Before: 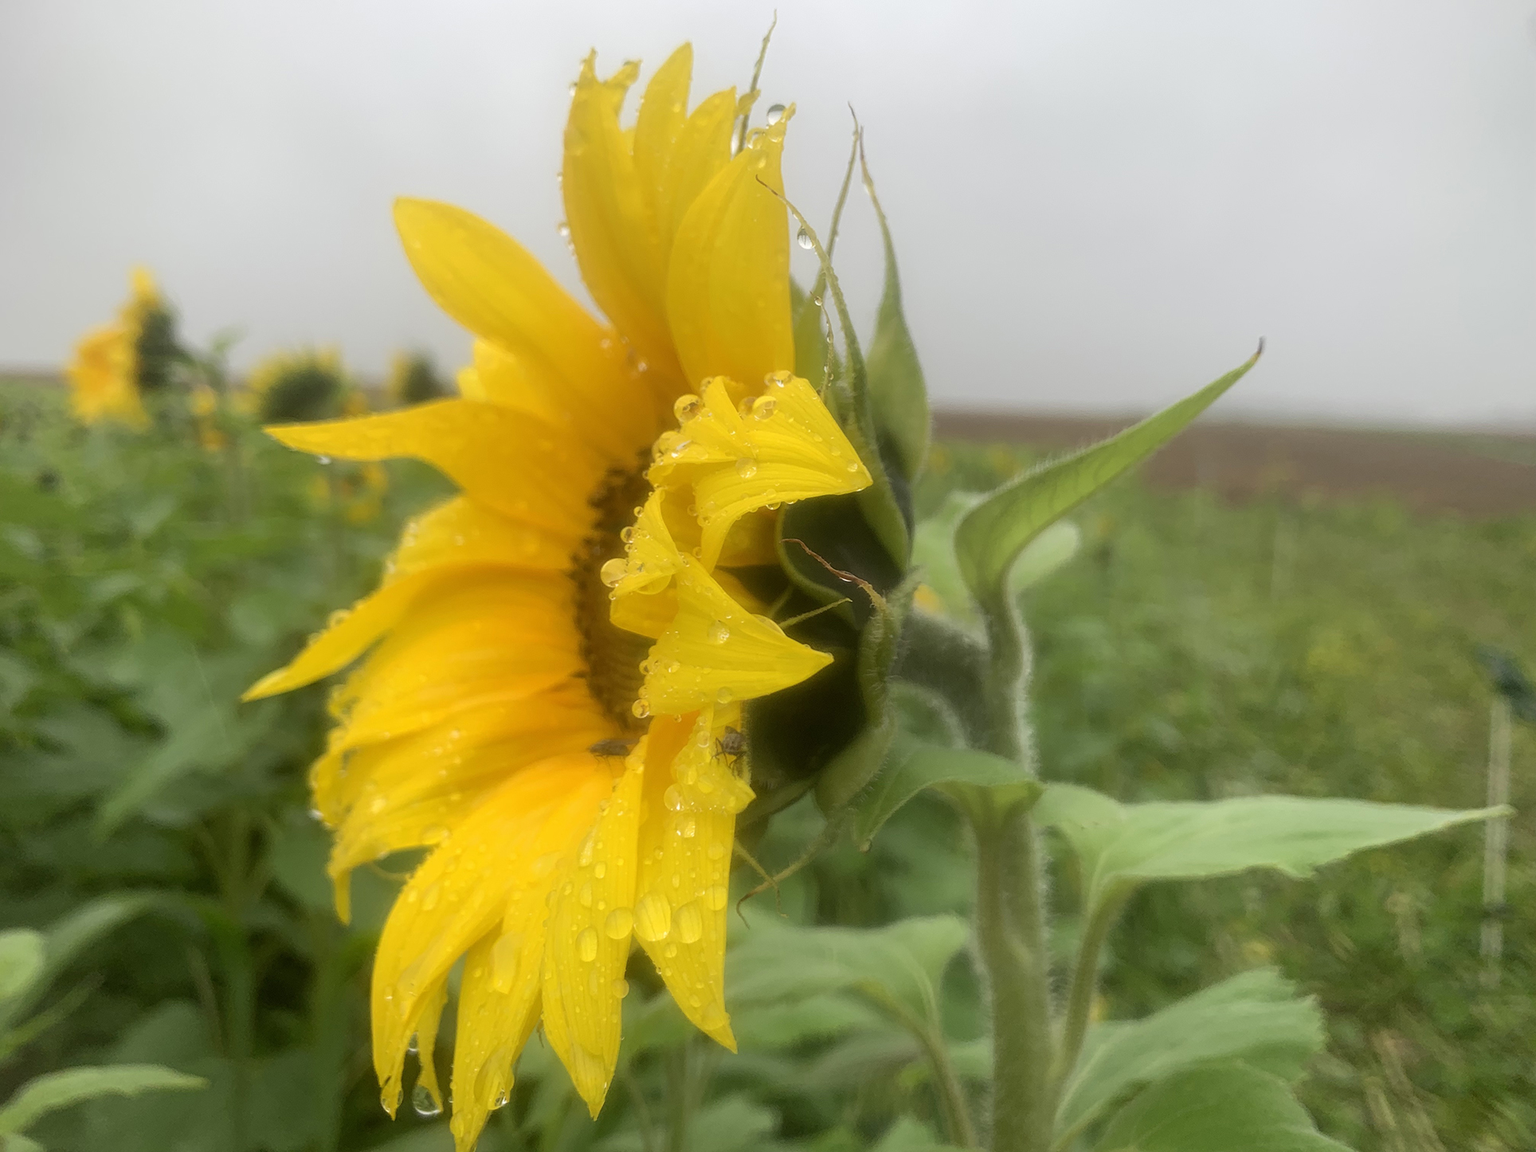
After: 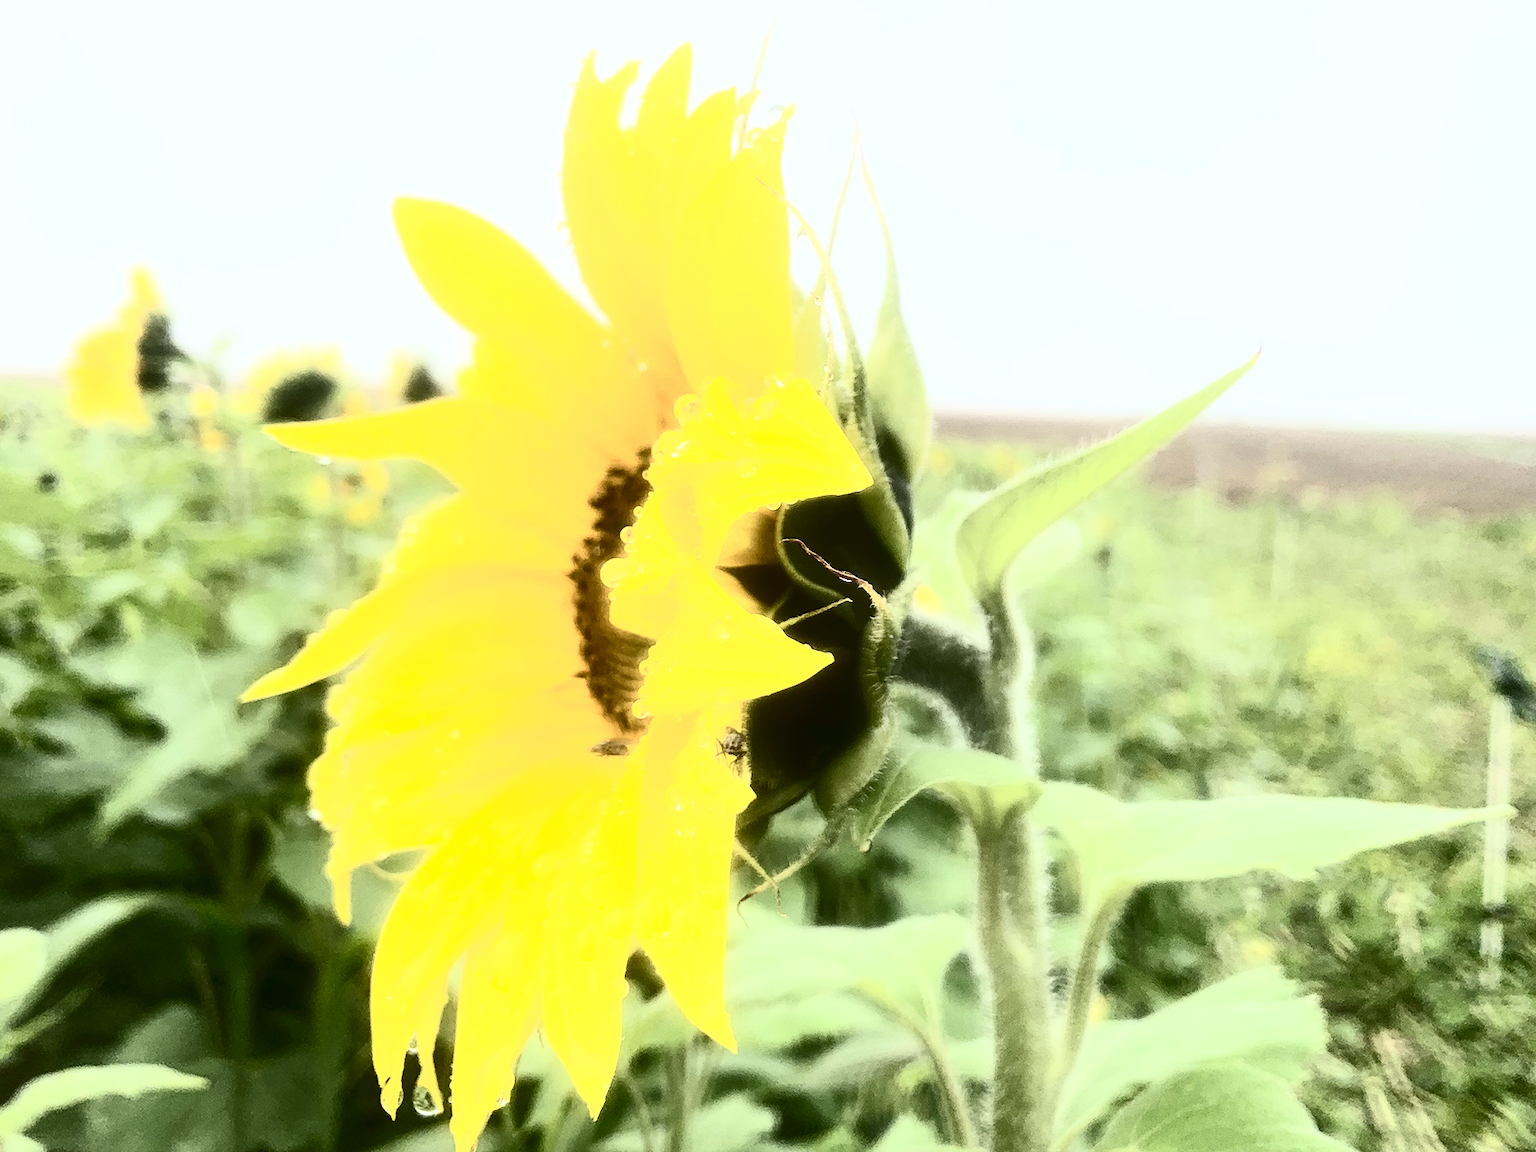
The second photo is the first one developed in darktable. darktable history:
contrast brightness saturation: contrast 0.93, brightness 0.2
exposure: black level correction 0, exposure 0.7 EV, compensate exposure bias true, compensate highlight preservation false
white balance: red 0.967, blue 1.049
